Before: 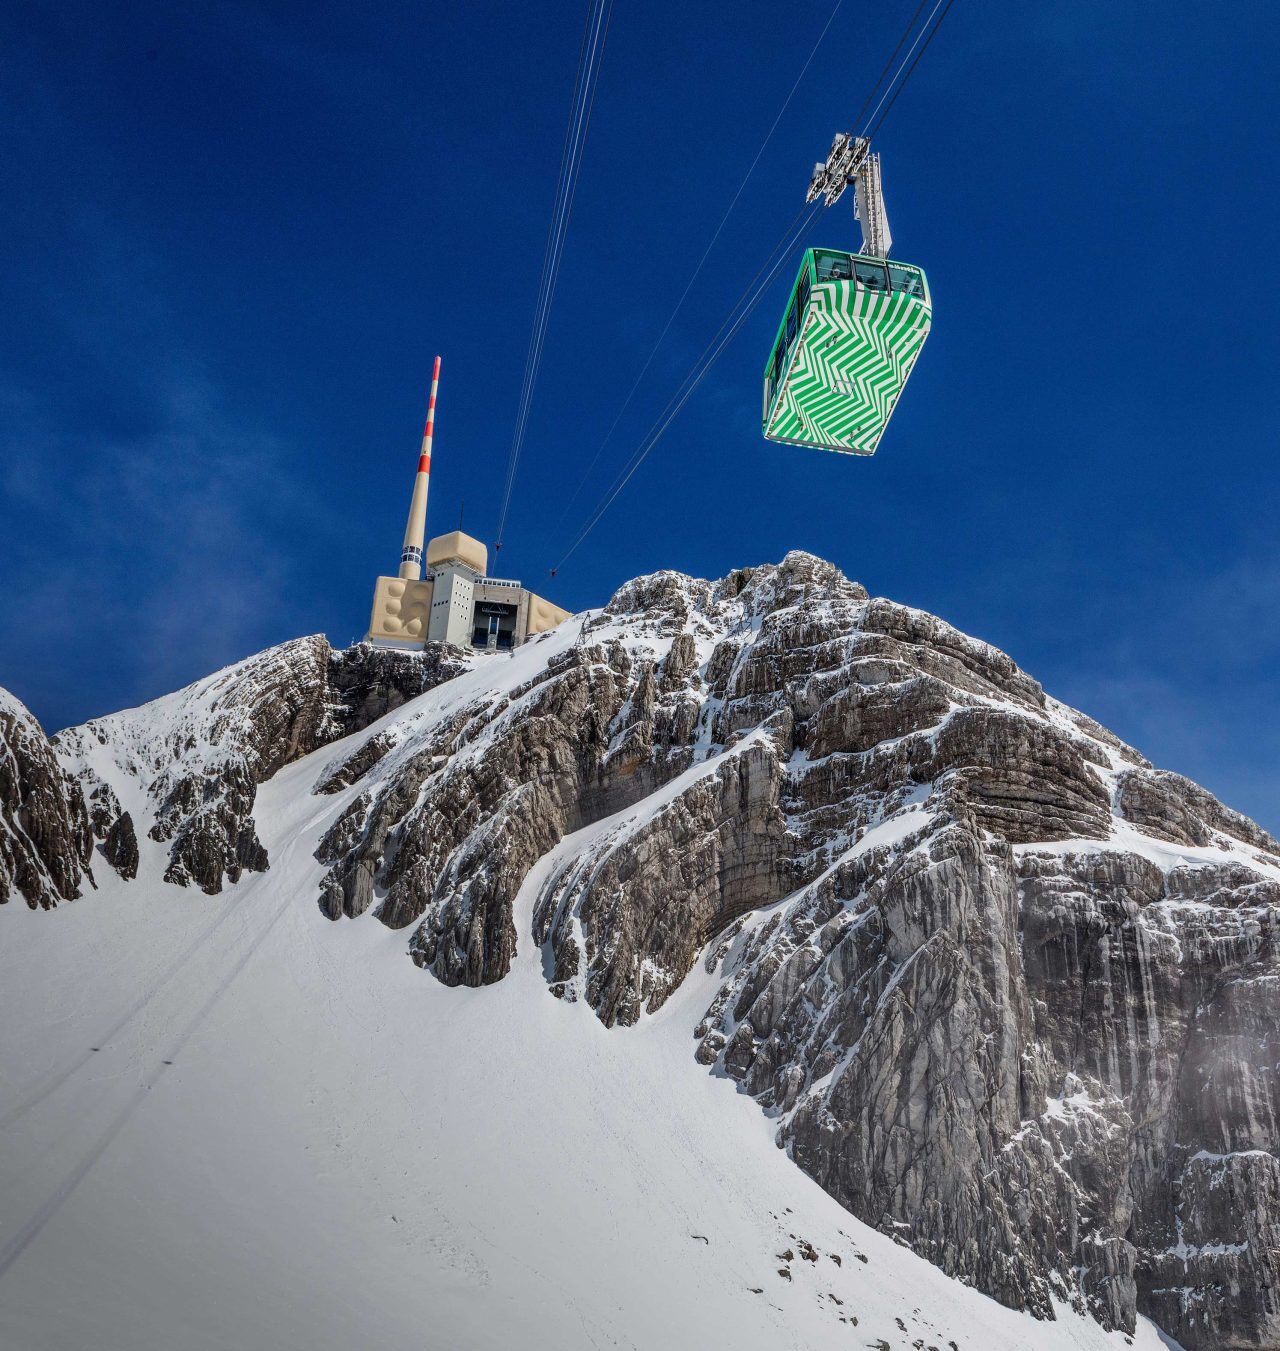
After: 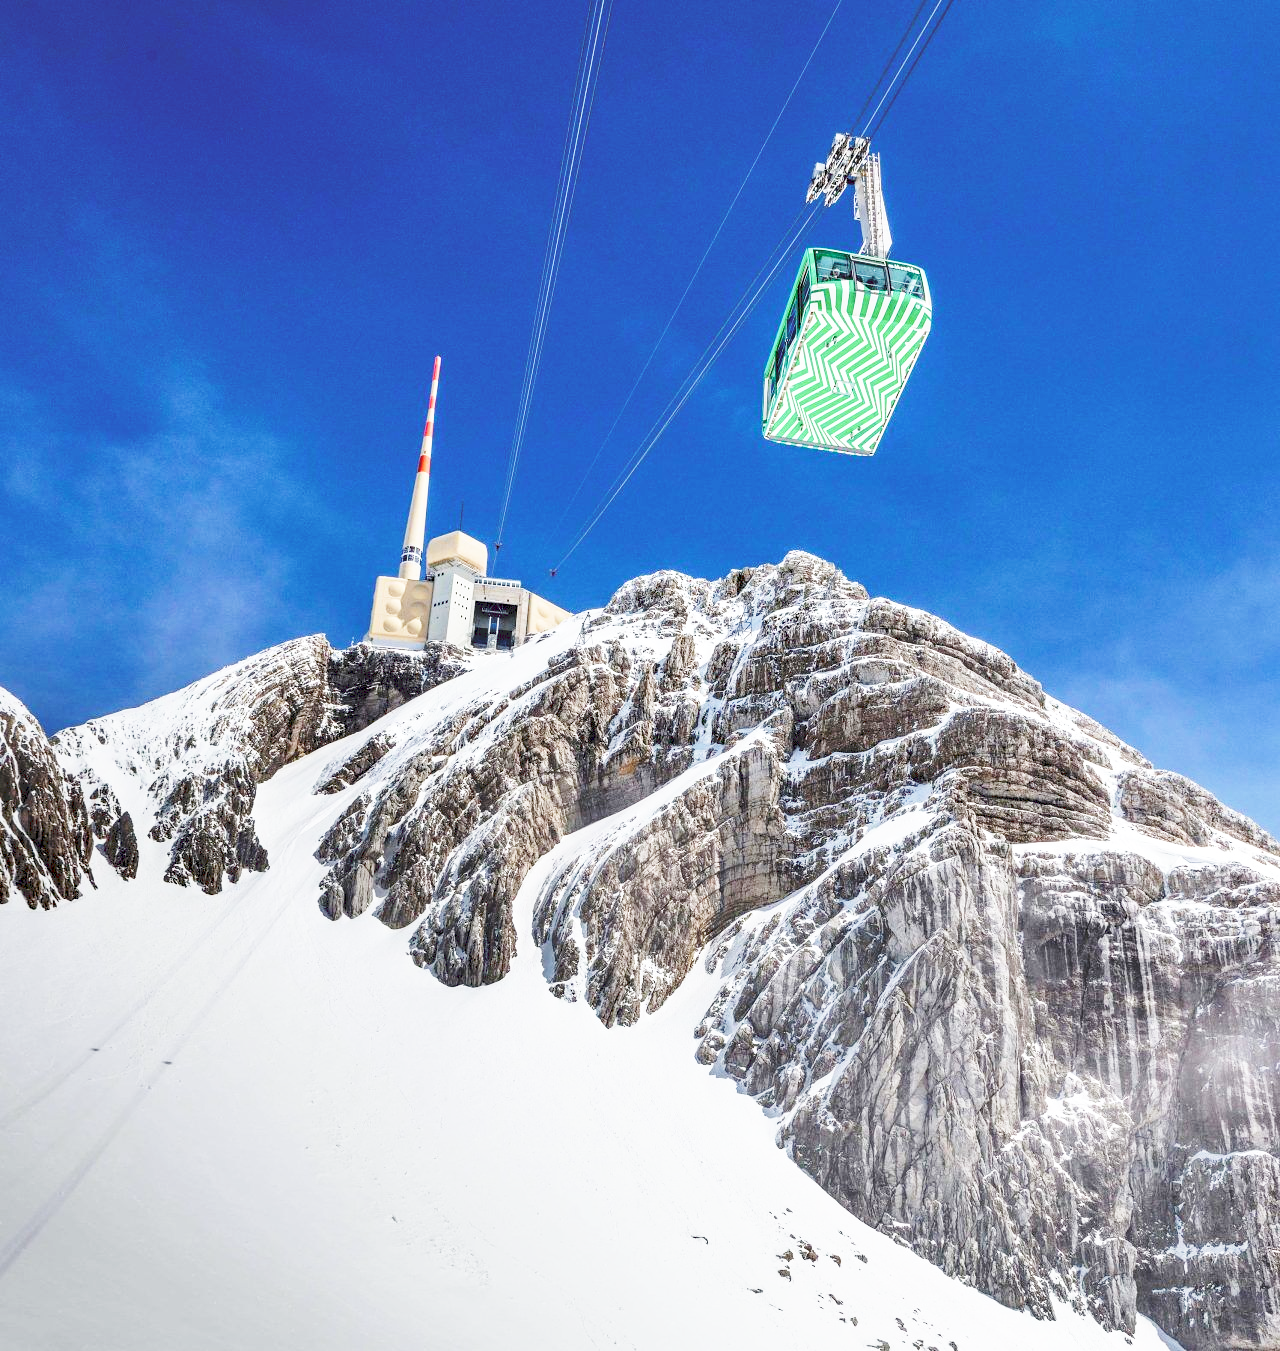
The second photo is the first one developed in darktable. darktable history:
base curve: curves: ch0 [(0, 0) (0.028, 0.03) (0.105, 0.232) (0.387, 0.748) (0.754, 0.968) (1, 1)], fusion 1, exposure shift 0.576, preserve colors none
tone curve: curves: ch0 [(0, 0) (0.003, 0.144) (0.011, 0.149) (0.025, 0.159) (0.044, 0.183) (0.069, 0.207) (0.1, 0.236) (0.136, 0.269) (0.177, 0.303) (0.224, 0.339) (0.277, 0.38) (0.335, 0.428) (0.399, 0.478) (0.468, 0.539) (0.543, 0.604) (0.623, 0.679) (0.709, 0.755) (0.801, 0.836) (0.898, 0.918) (1, 1)], preserve colors none
